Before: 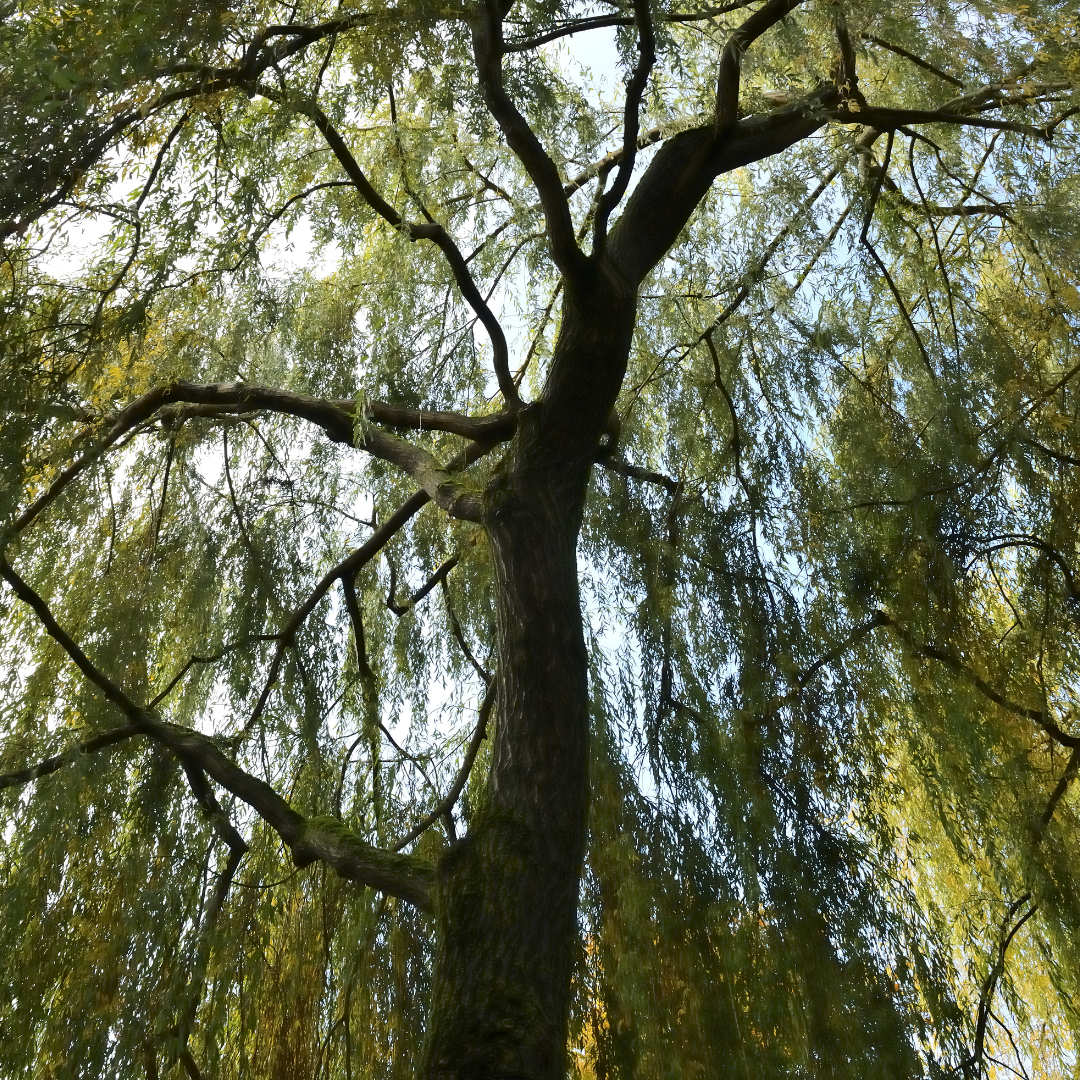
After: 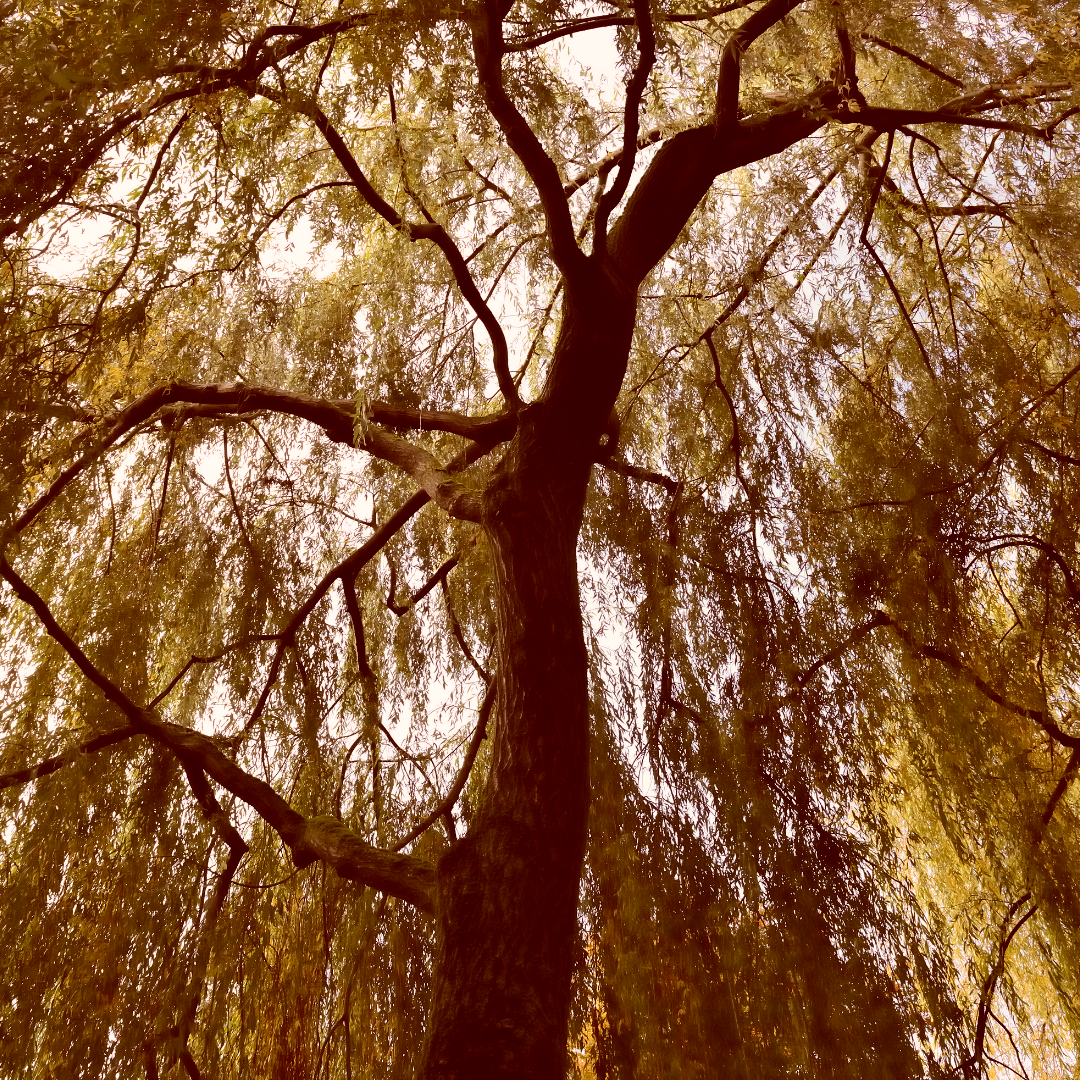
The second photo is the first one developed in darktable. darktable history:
color correction: highlights a* 9.51, highlights b* 8.69, shadows a* 39.95, shadows b* 39.31, saturation 0.804
